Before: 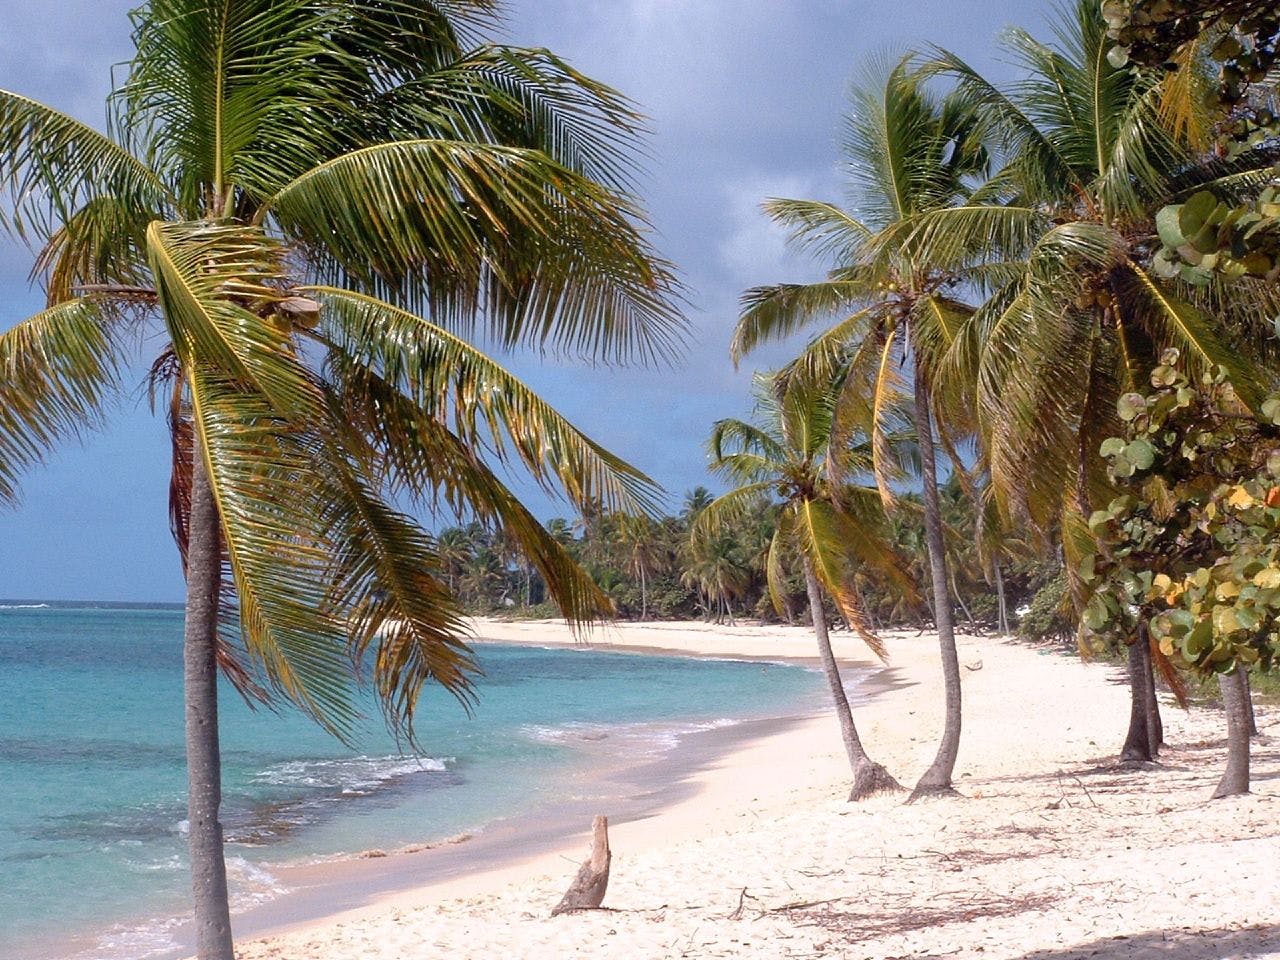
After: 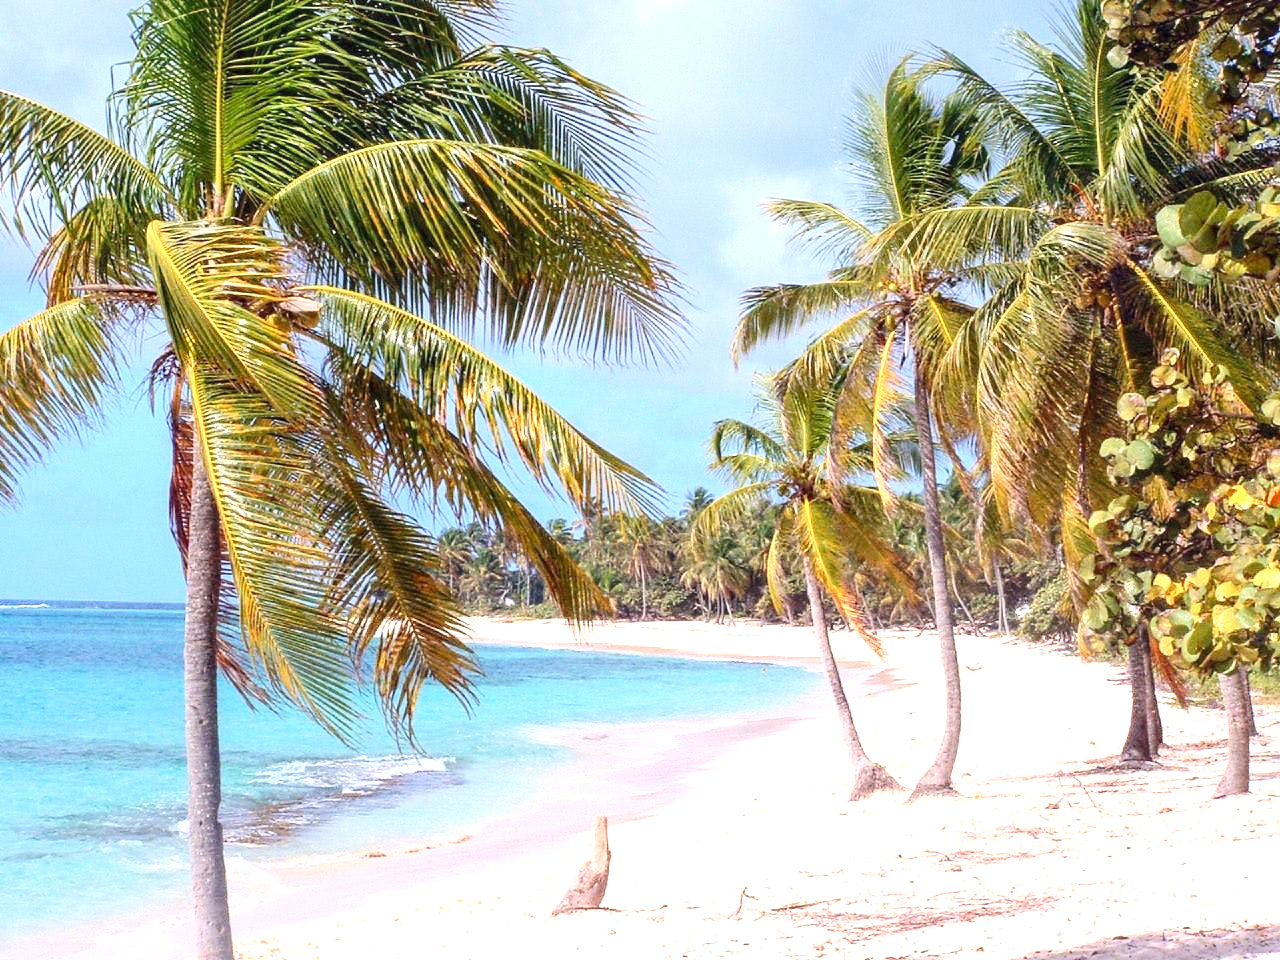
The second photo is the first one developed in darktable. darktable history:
contrast brightness saturation: contrast 0.203, brightness 0.165, saturation 0.226
exposure: black level correction 0, exposure 0.895 EV, compensate exposure bias true, compensate highlight preservation false
local contrast: on, module defaults
